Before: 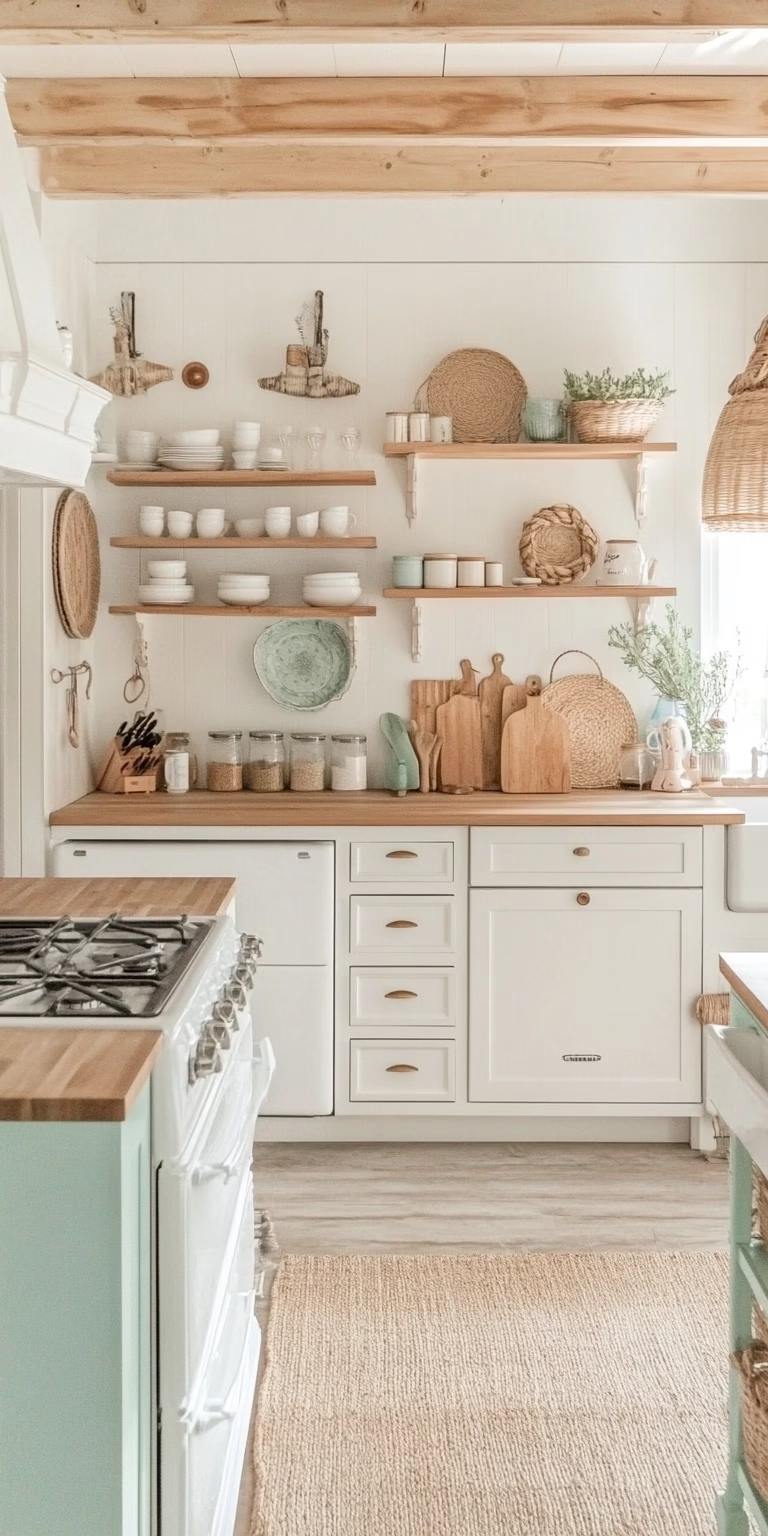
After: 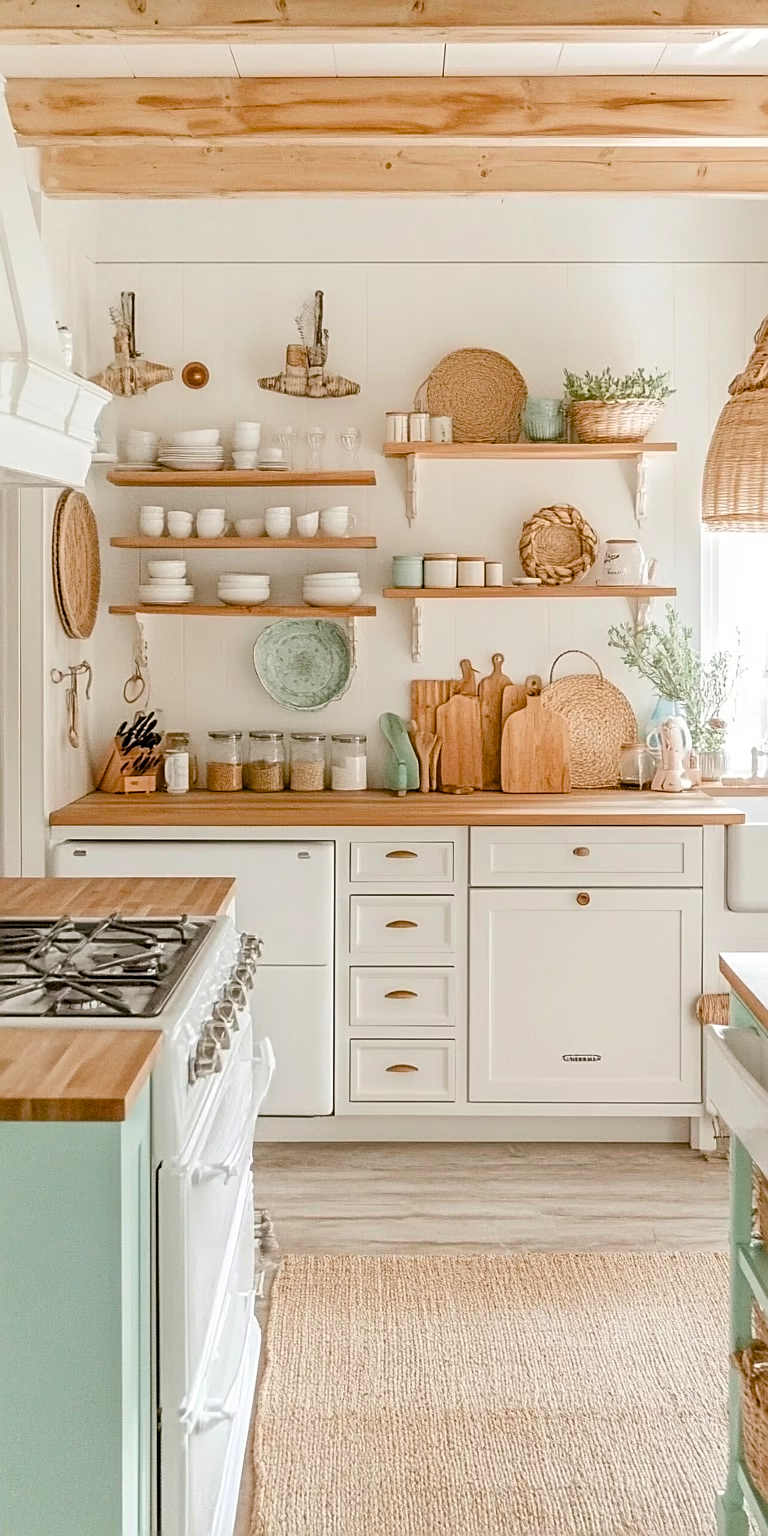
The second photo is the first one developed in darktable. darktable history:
color balance rgb: linear chroma grading › global chroma 14.992%, perceptual saturation grading › global saturation 44.17%, perceptual saturation grading › highlights -50.483%, perceptual saturation grading › shadows 31.167%, global vibrance 9.299%
sharpen: on, module defaults
